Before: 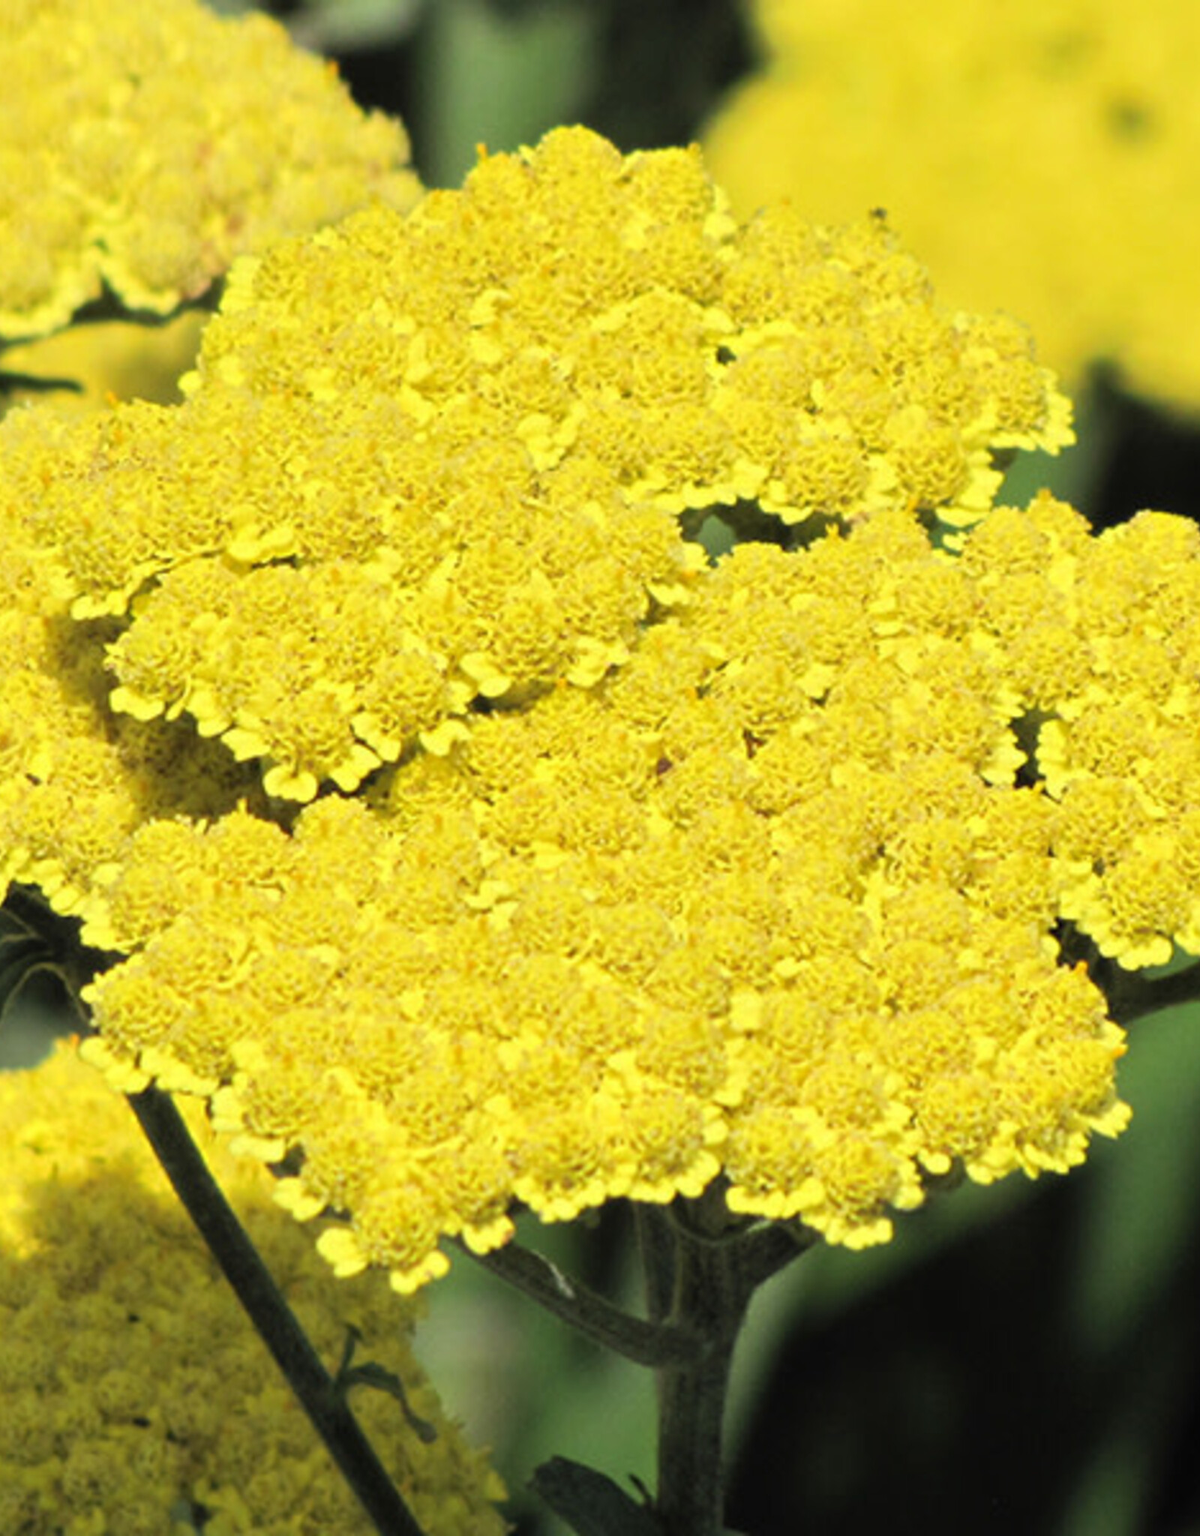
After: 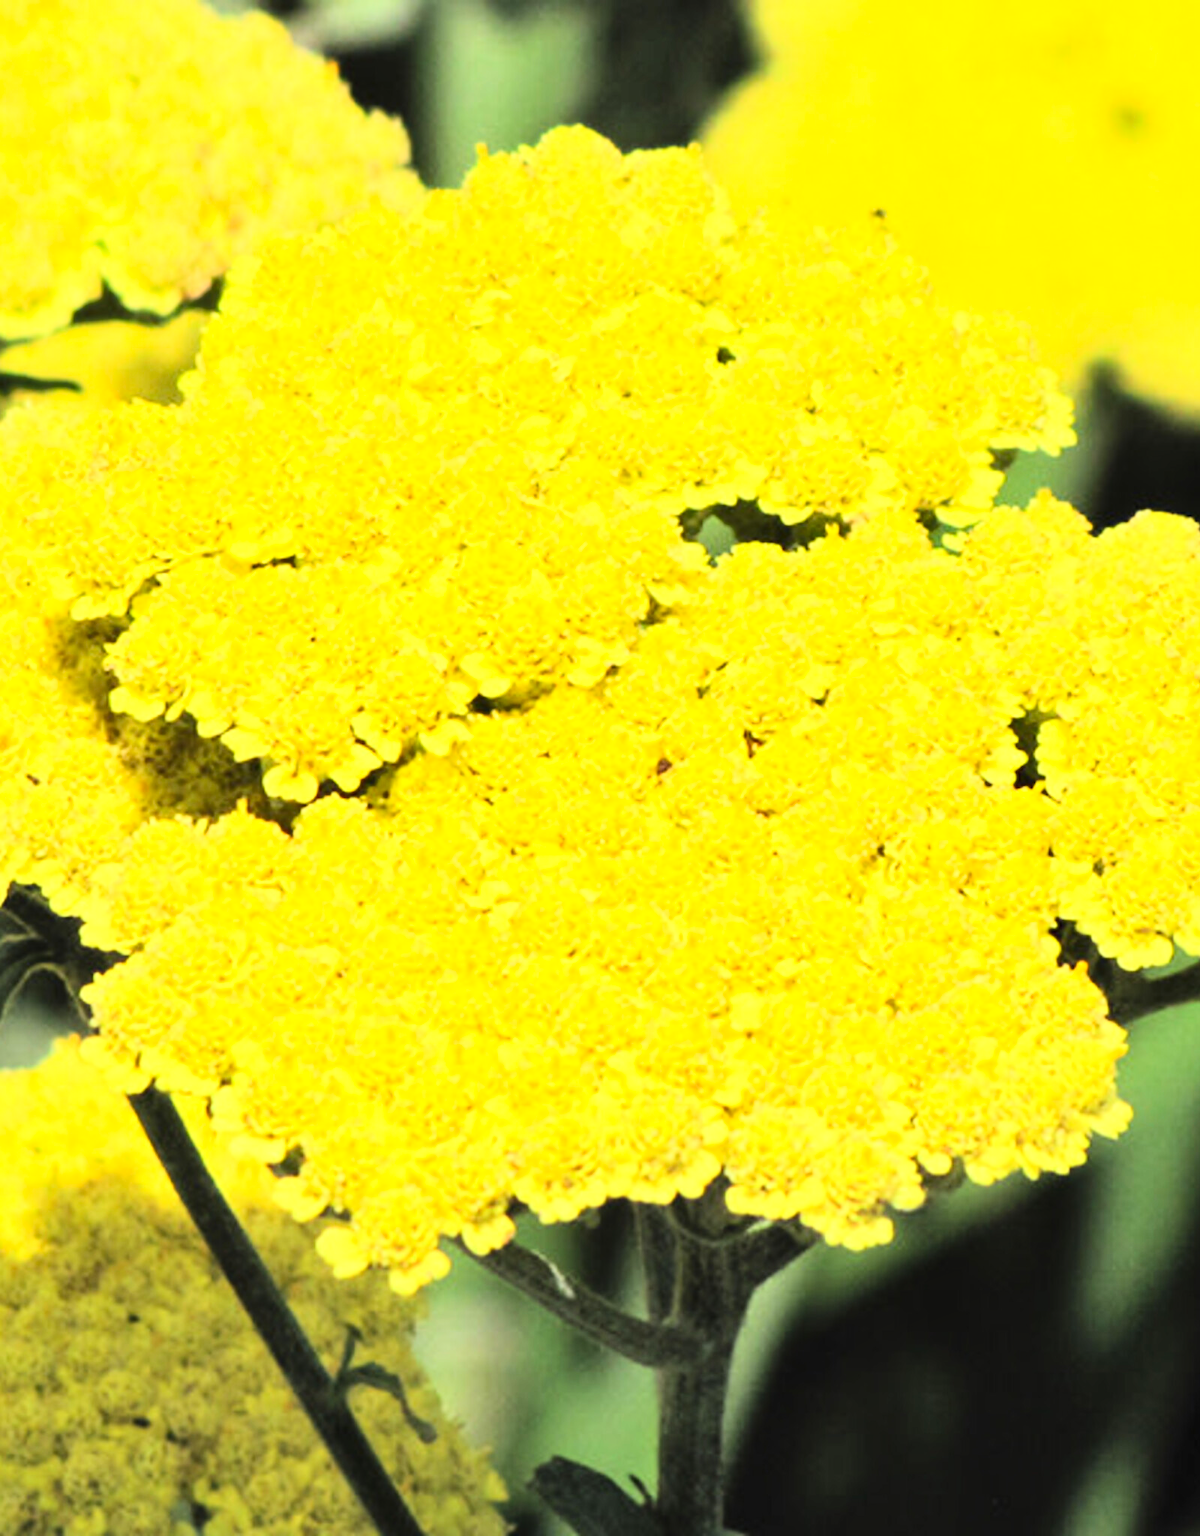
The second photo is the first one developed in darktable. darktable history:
white balance: emerald 1
shadows and highlights: shadows 35, highlights -35, soften with gaussian
base curve: curves: ch0 [(0, 0) (0.018, 0.026) (0.143, 0.37) (0.33, 0.731) (0.458, 0.853) (0.735, 0.965) (0.905, 0.986) (1, 1)]
